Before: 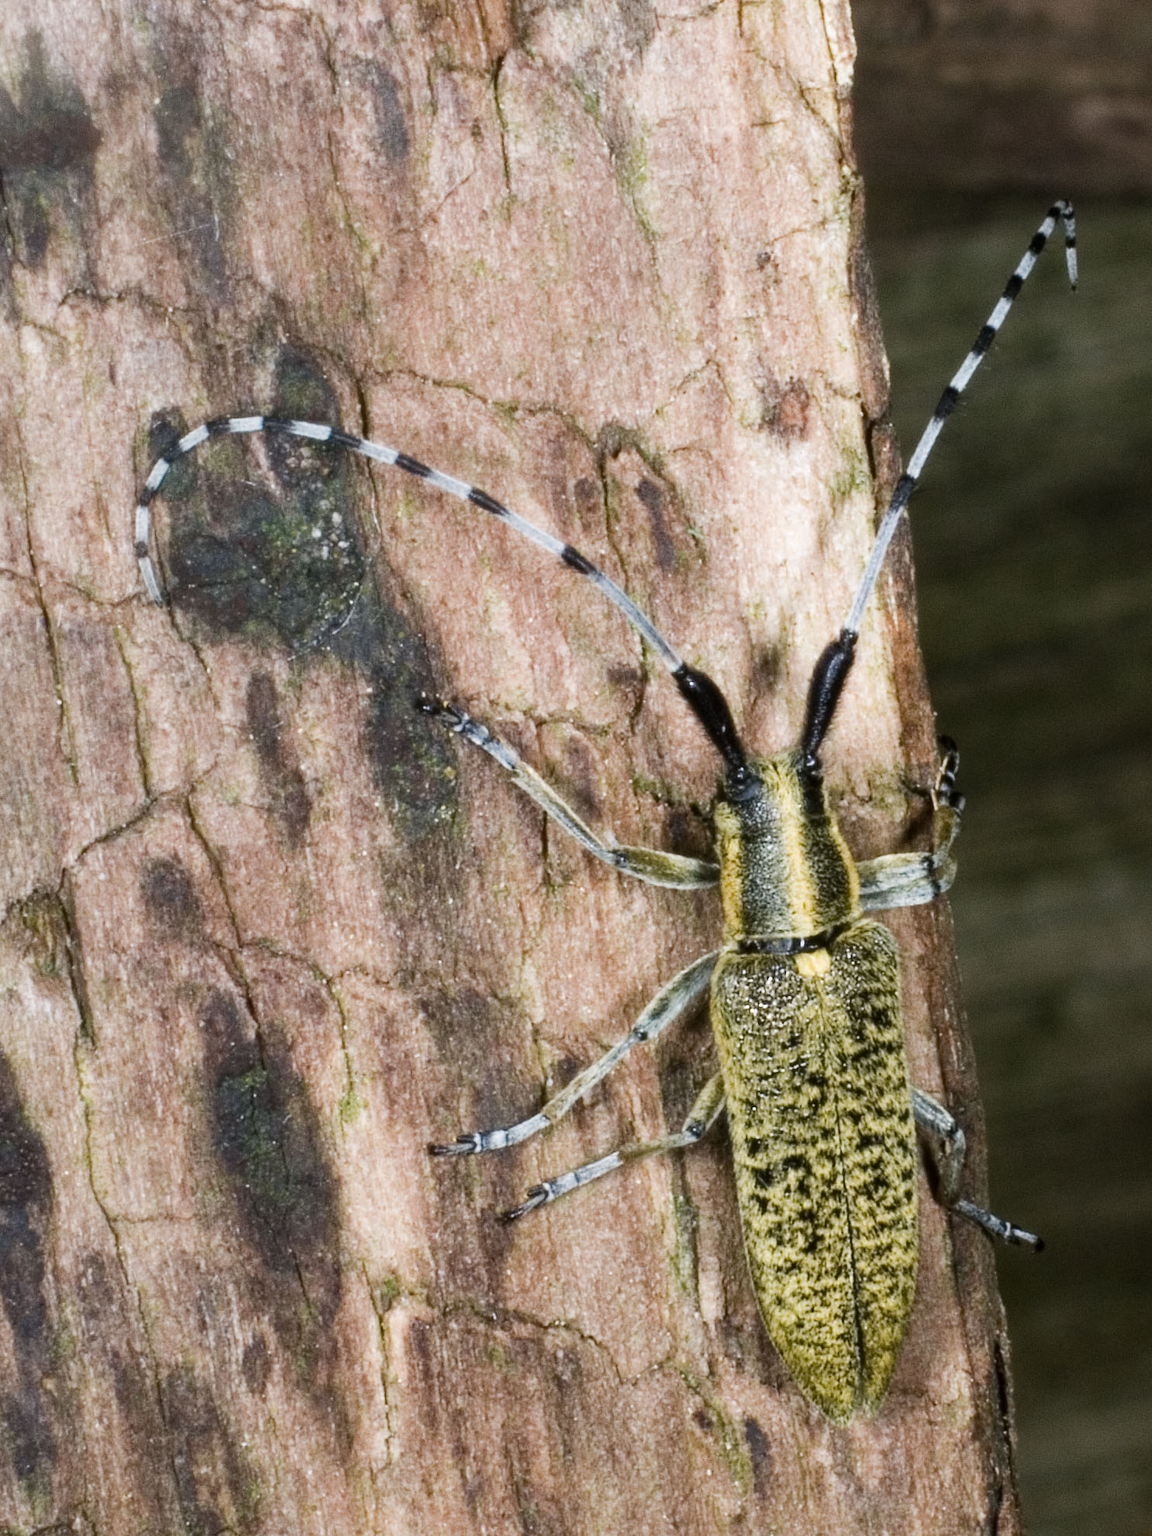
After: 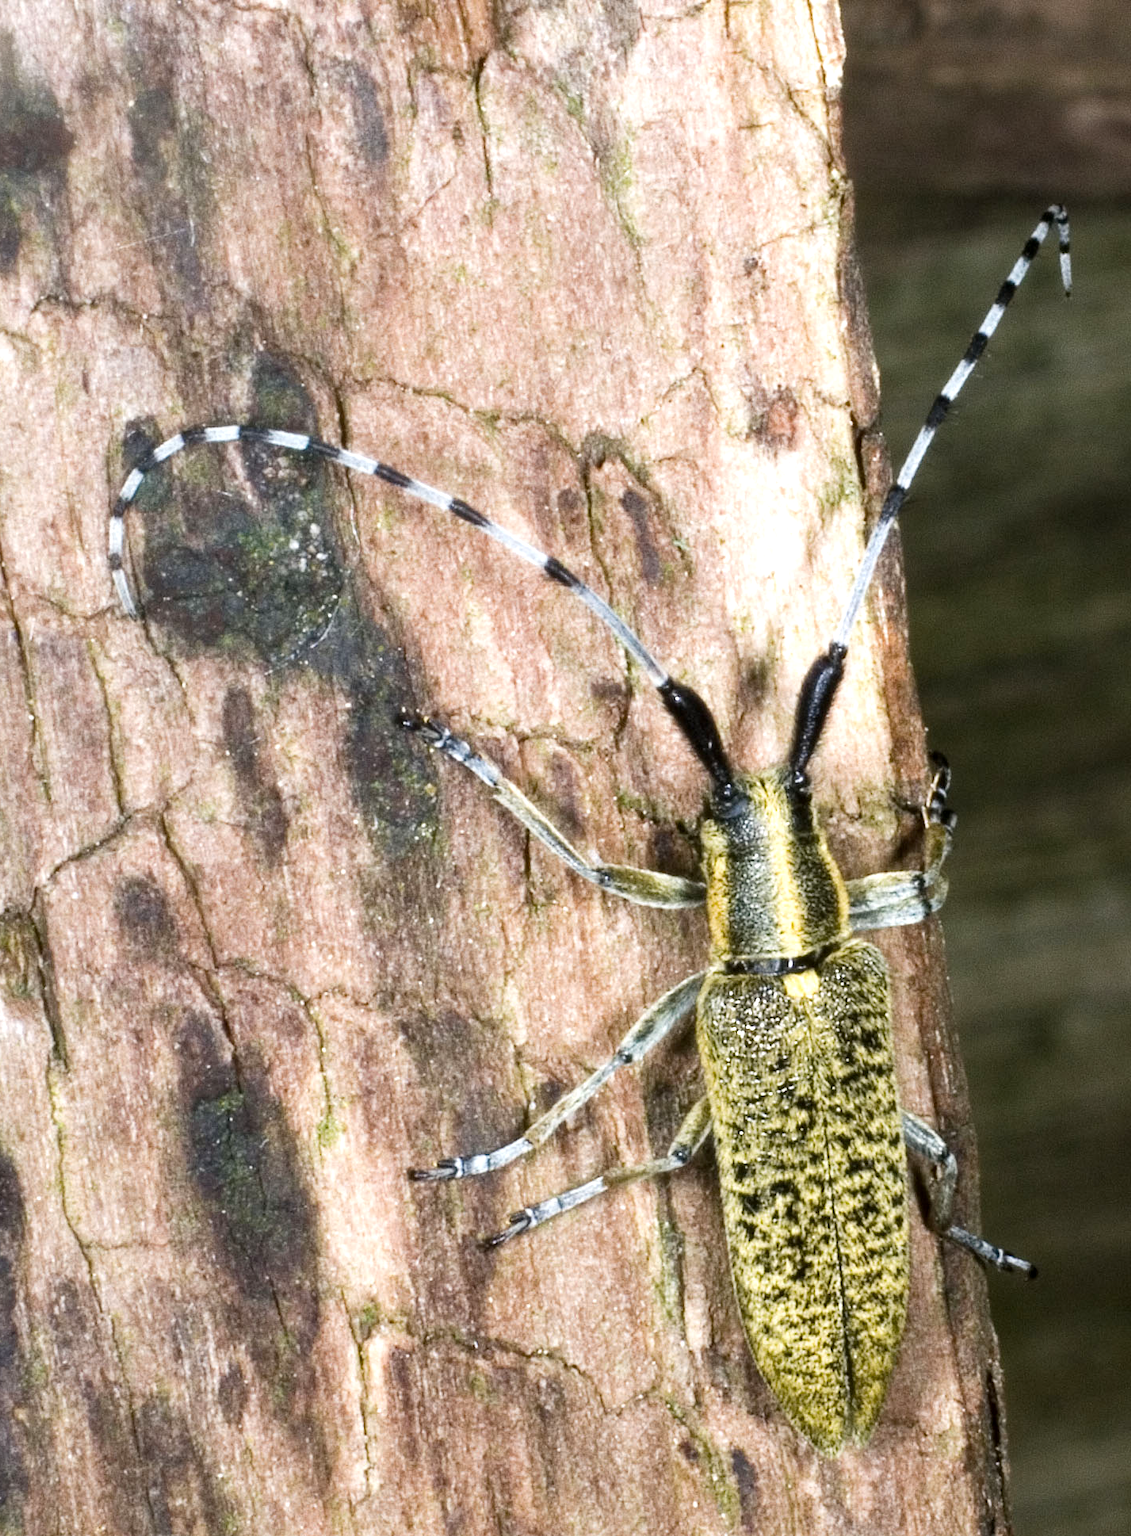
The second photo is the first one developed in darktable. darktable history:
crop and rotate: left 2.601%, right 1.172%, bottom 2.118%
exposure: black level correction 0.001, exposure 0.5 EV, compensate highlight preservation false
